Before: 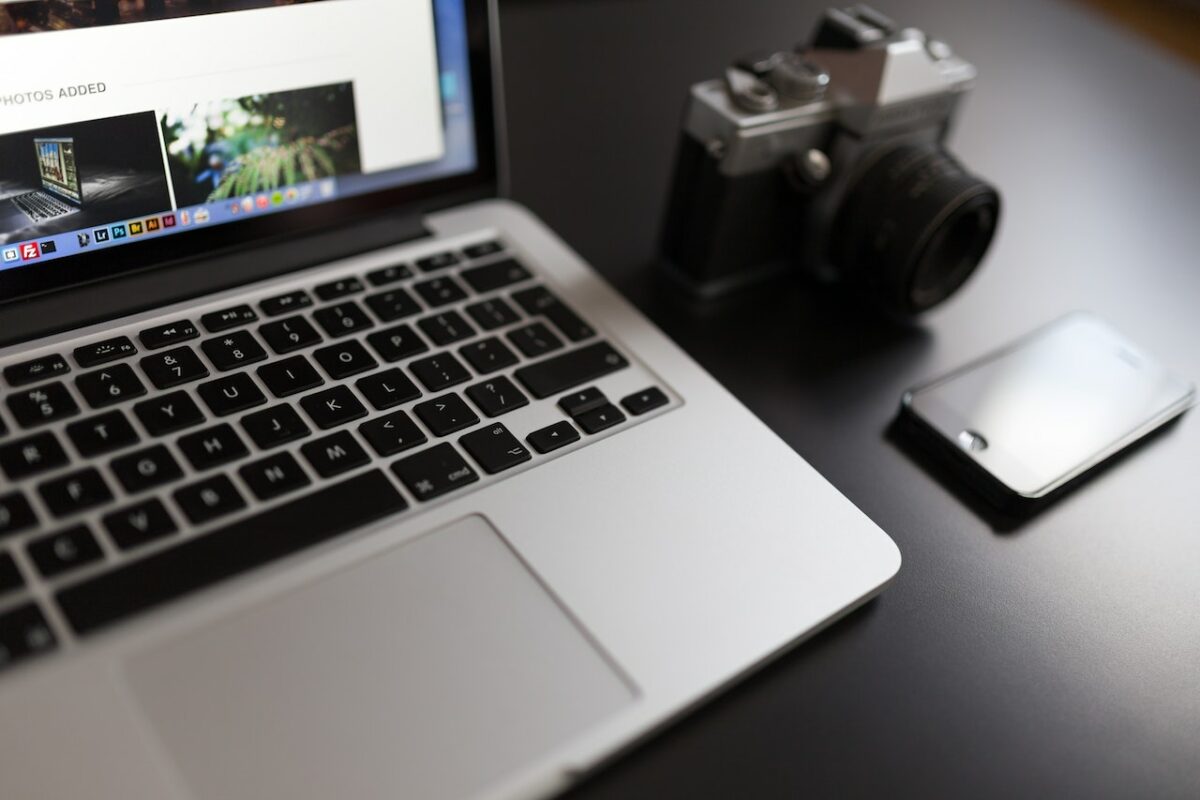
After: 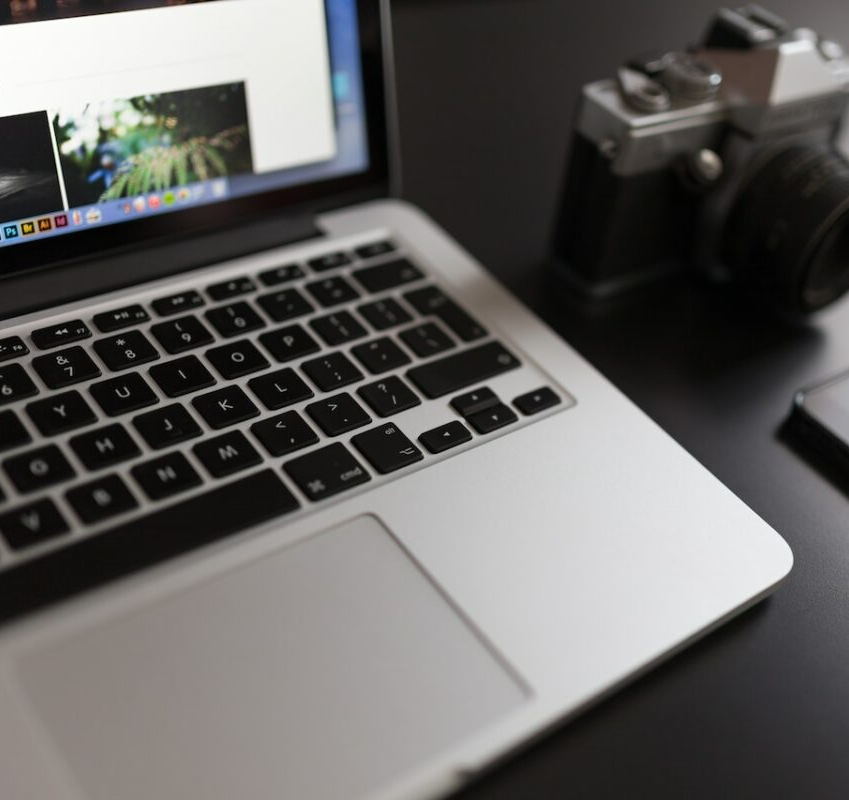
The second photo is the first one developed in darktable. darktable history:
exposure: black level correction 0, compensate exposure bias true, compensate highlight preservation false
crop and rotate: left 9.061%, right 20.142%
